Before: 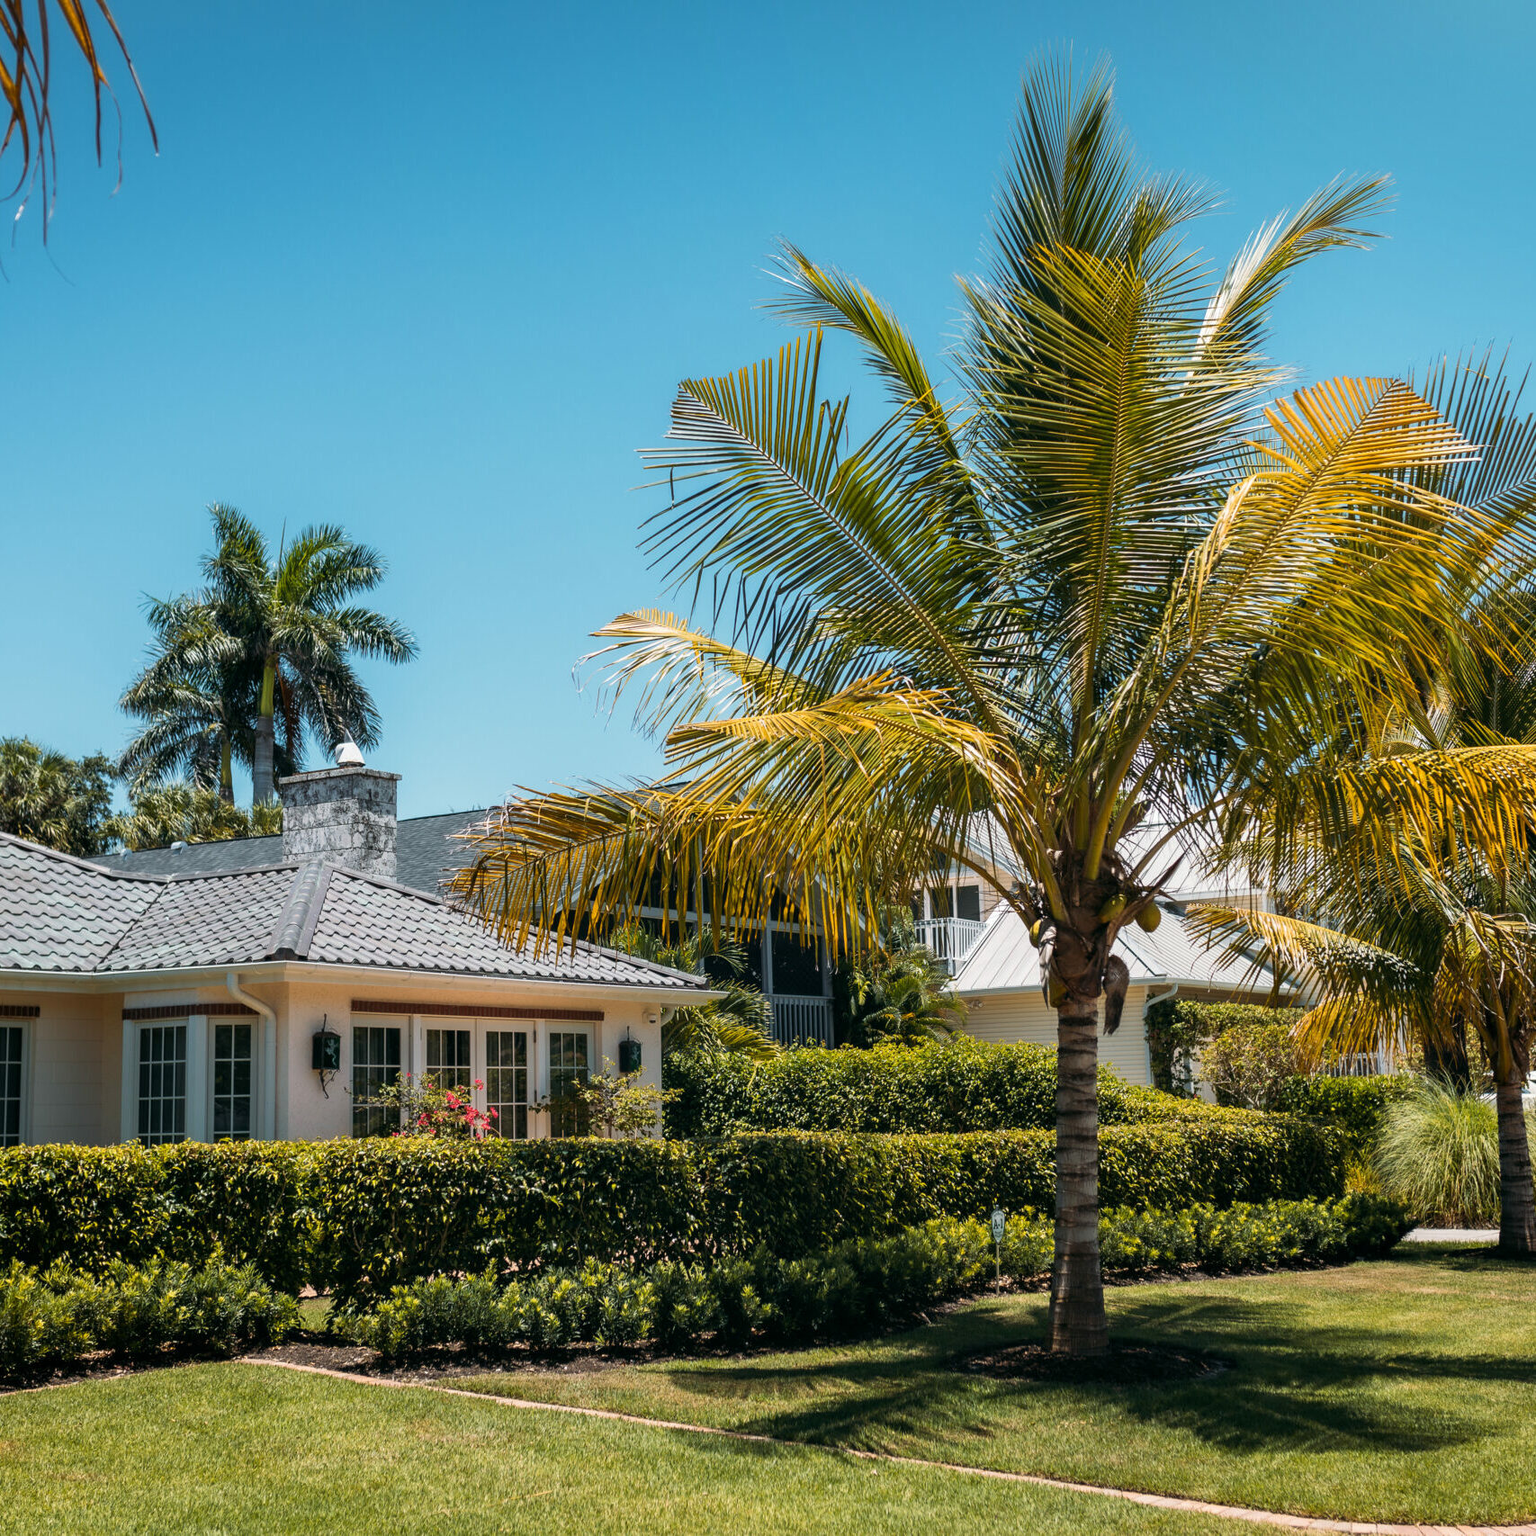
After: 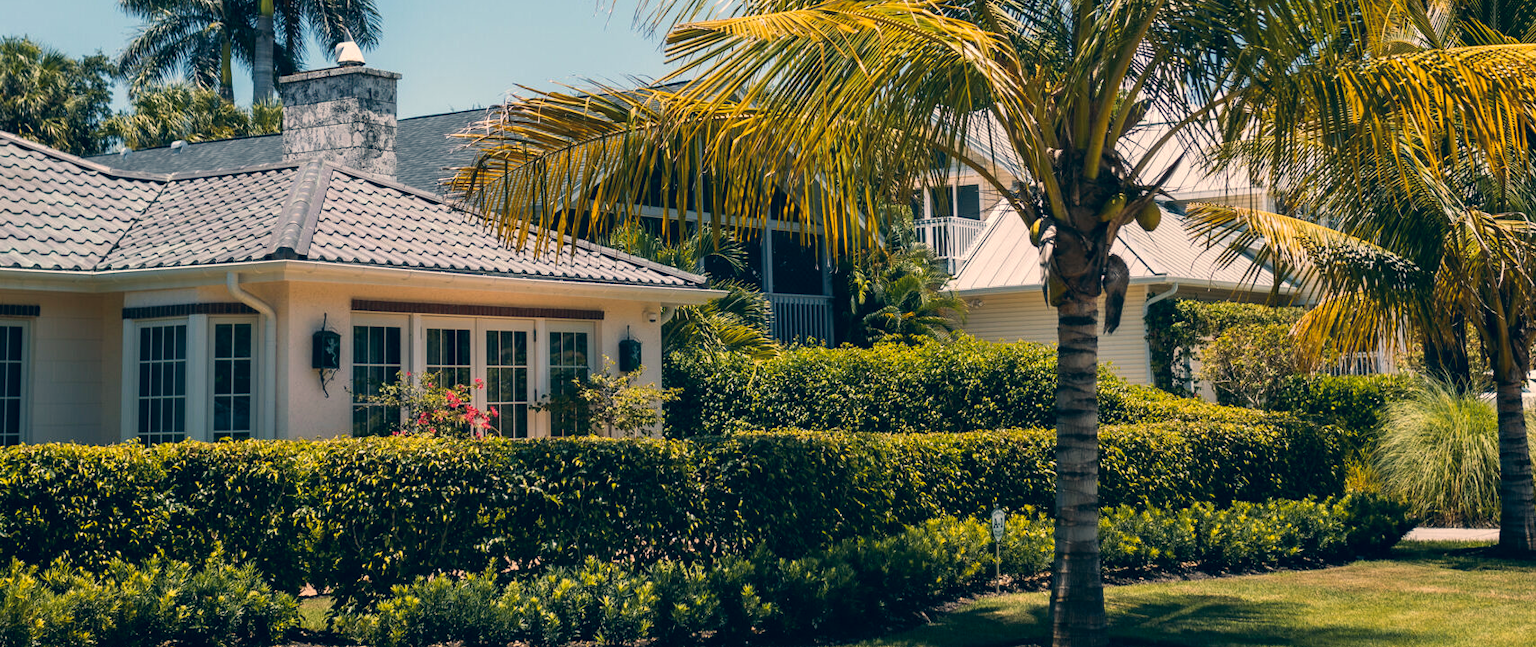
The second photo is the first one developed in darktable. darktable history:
color correction: highlights a* 10.33, highlights b* 14.81, shadows a* -9.7, shadows b* -14.85
crop: top 45.656%, bottom 12.146%
